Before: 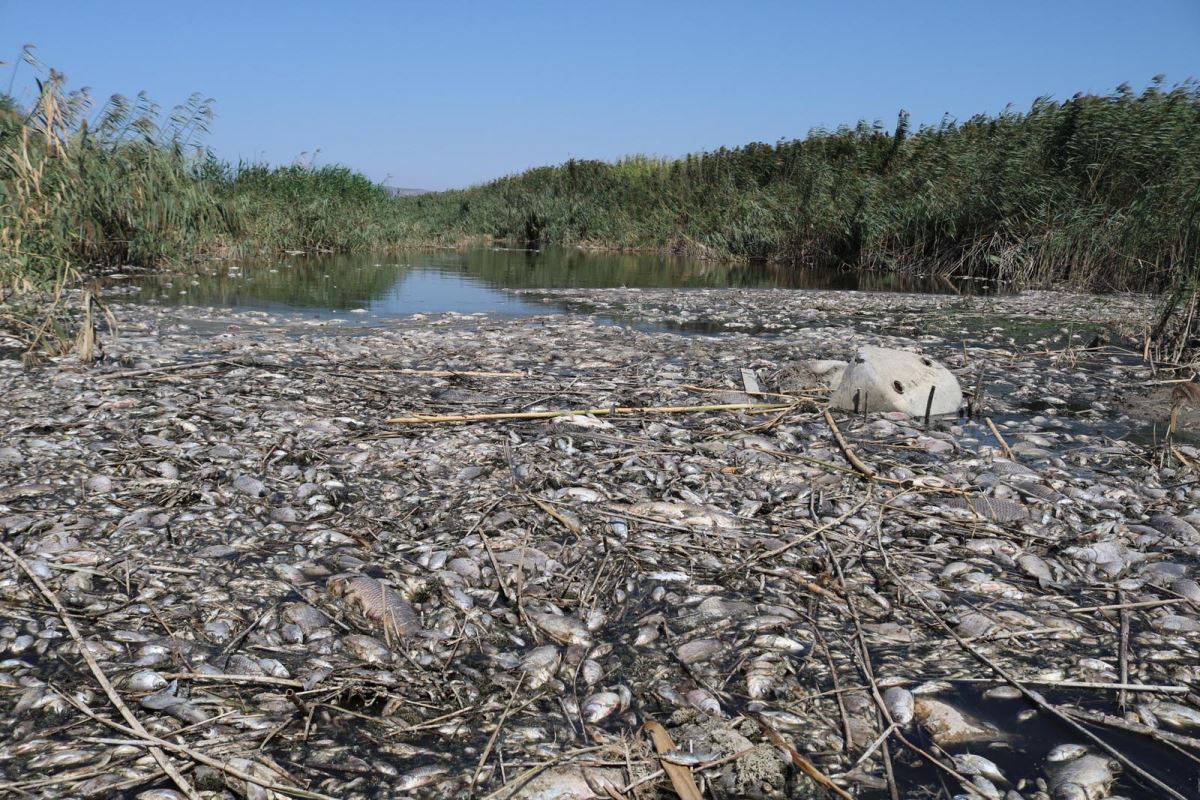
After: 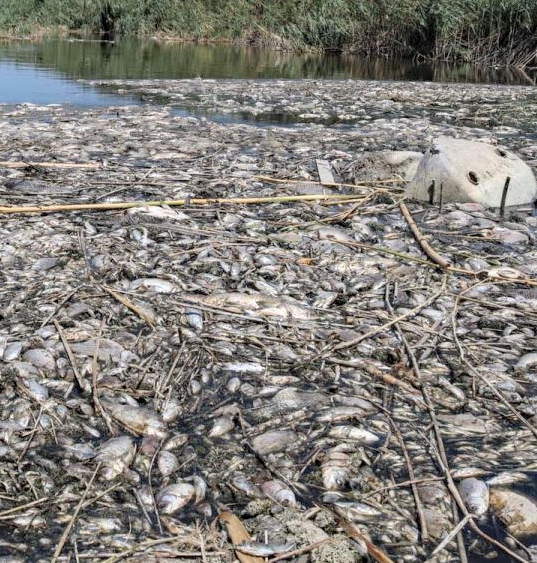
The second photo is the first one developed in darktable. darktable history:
local contrast: on, module defaults
crop: left 35.42%, top 26.17%, right 19.774%, bottom 3.39%
haze removal: adaptive false
contrast brightness saturation: brightness 0.155
